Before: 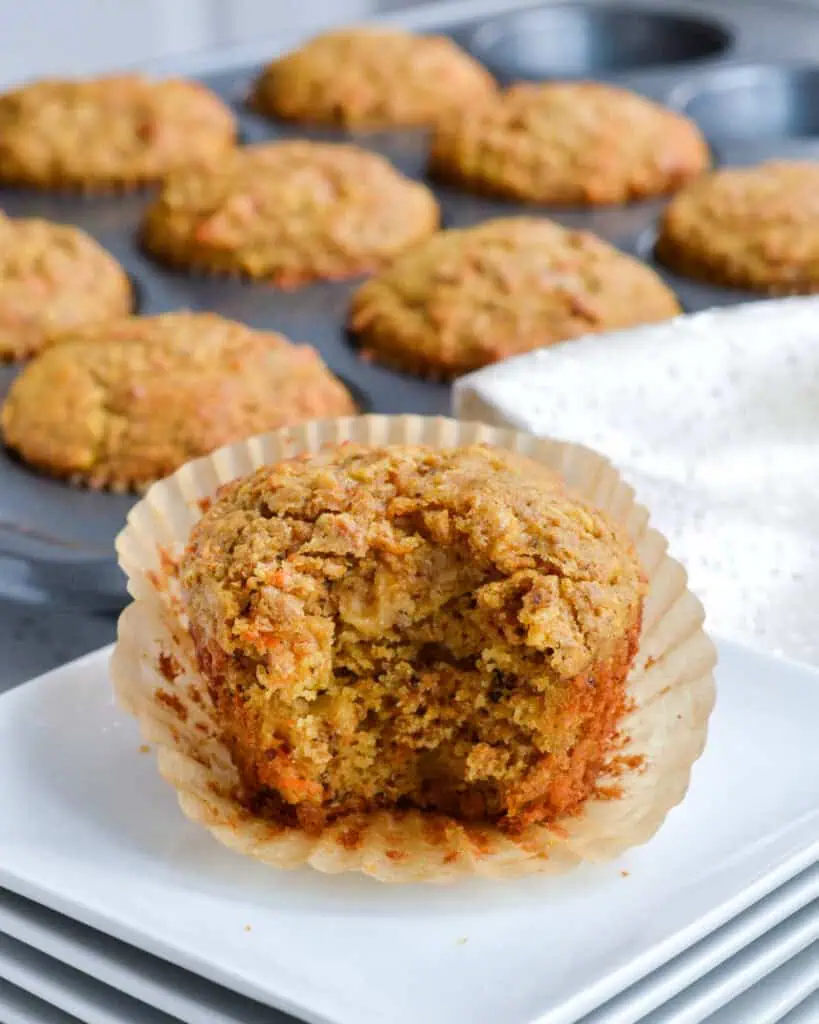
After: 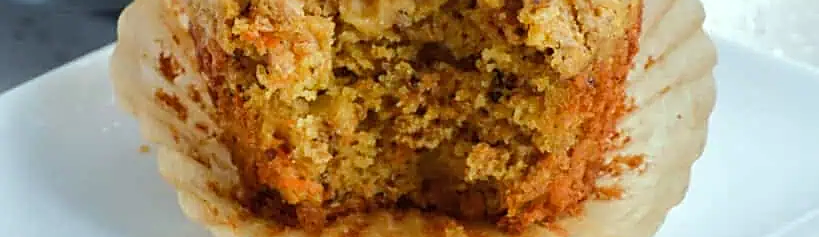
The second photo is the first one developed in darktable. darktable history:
color correction: highlights a* -6.33, highlights b* 0.509
shadows and highlights: shadows 24.88, highlights -23.4
sharpen: on, module defaults
crop and rotate: top 58.648%, bottom 18.162%
